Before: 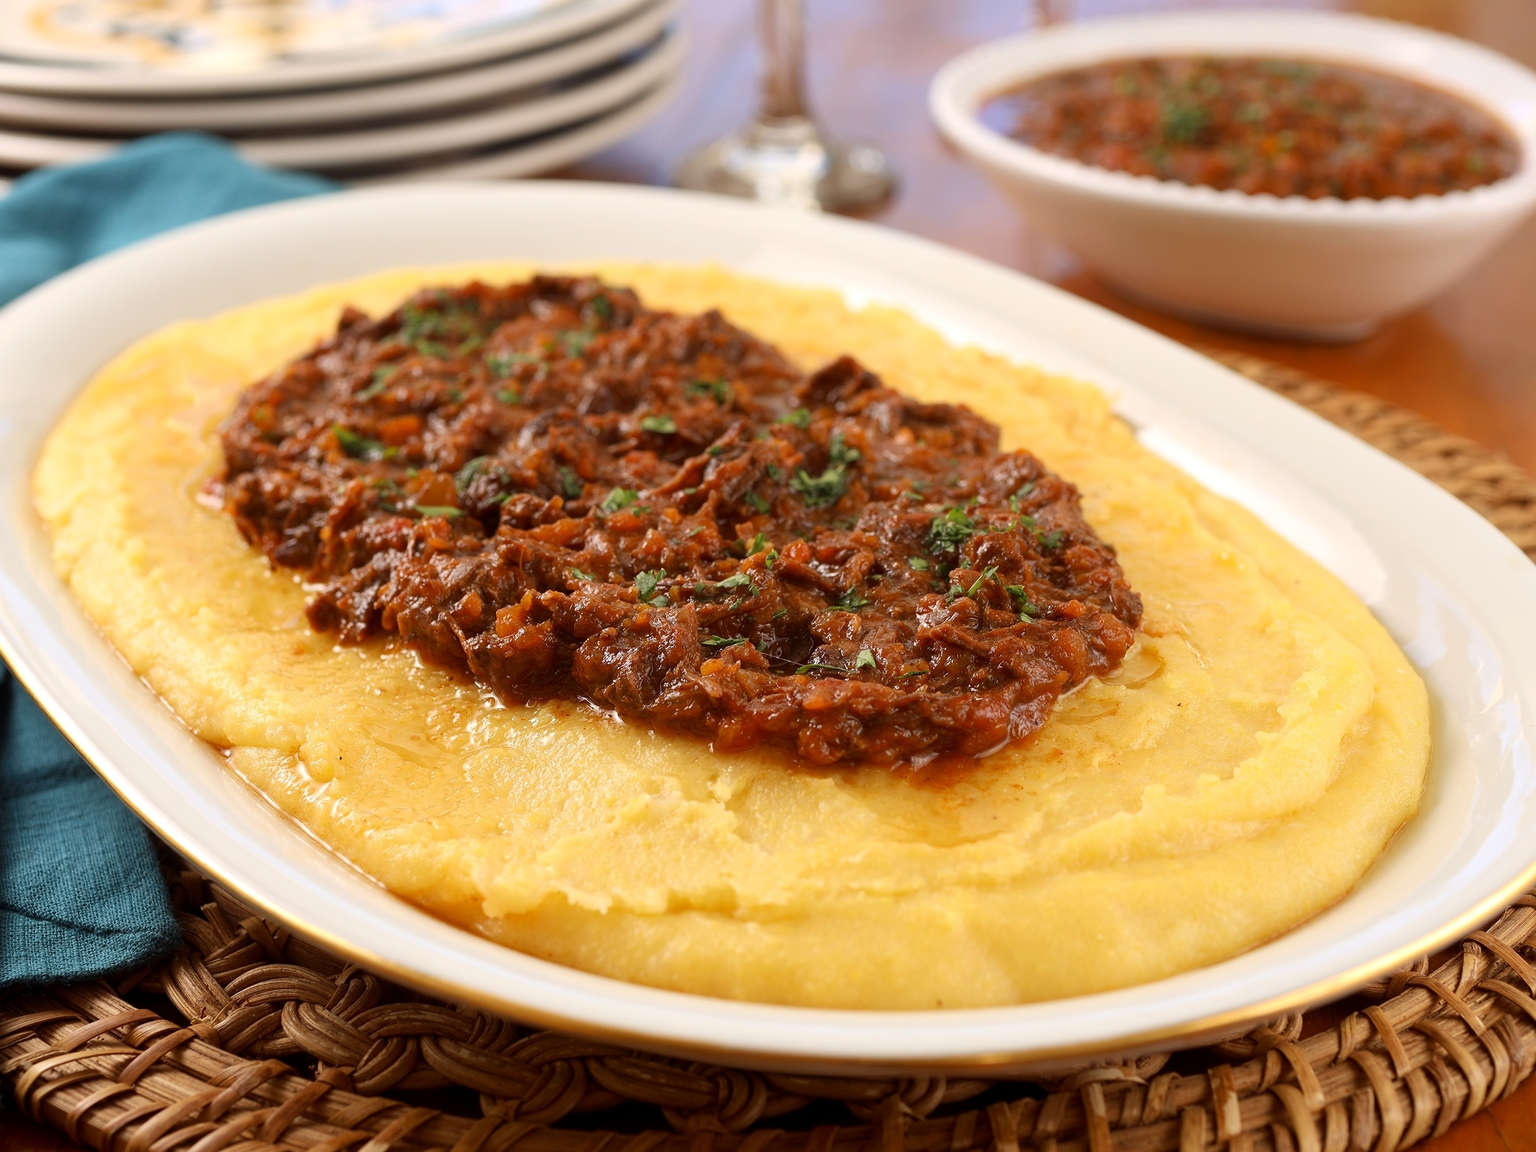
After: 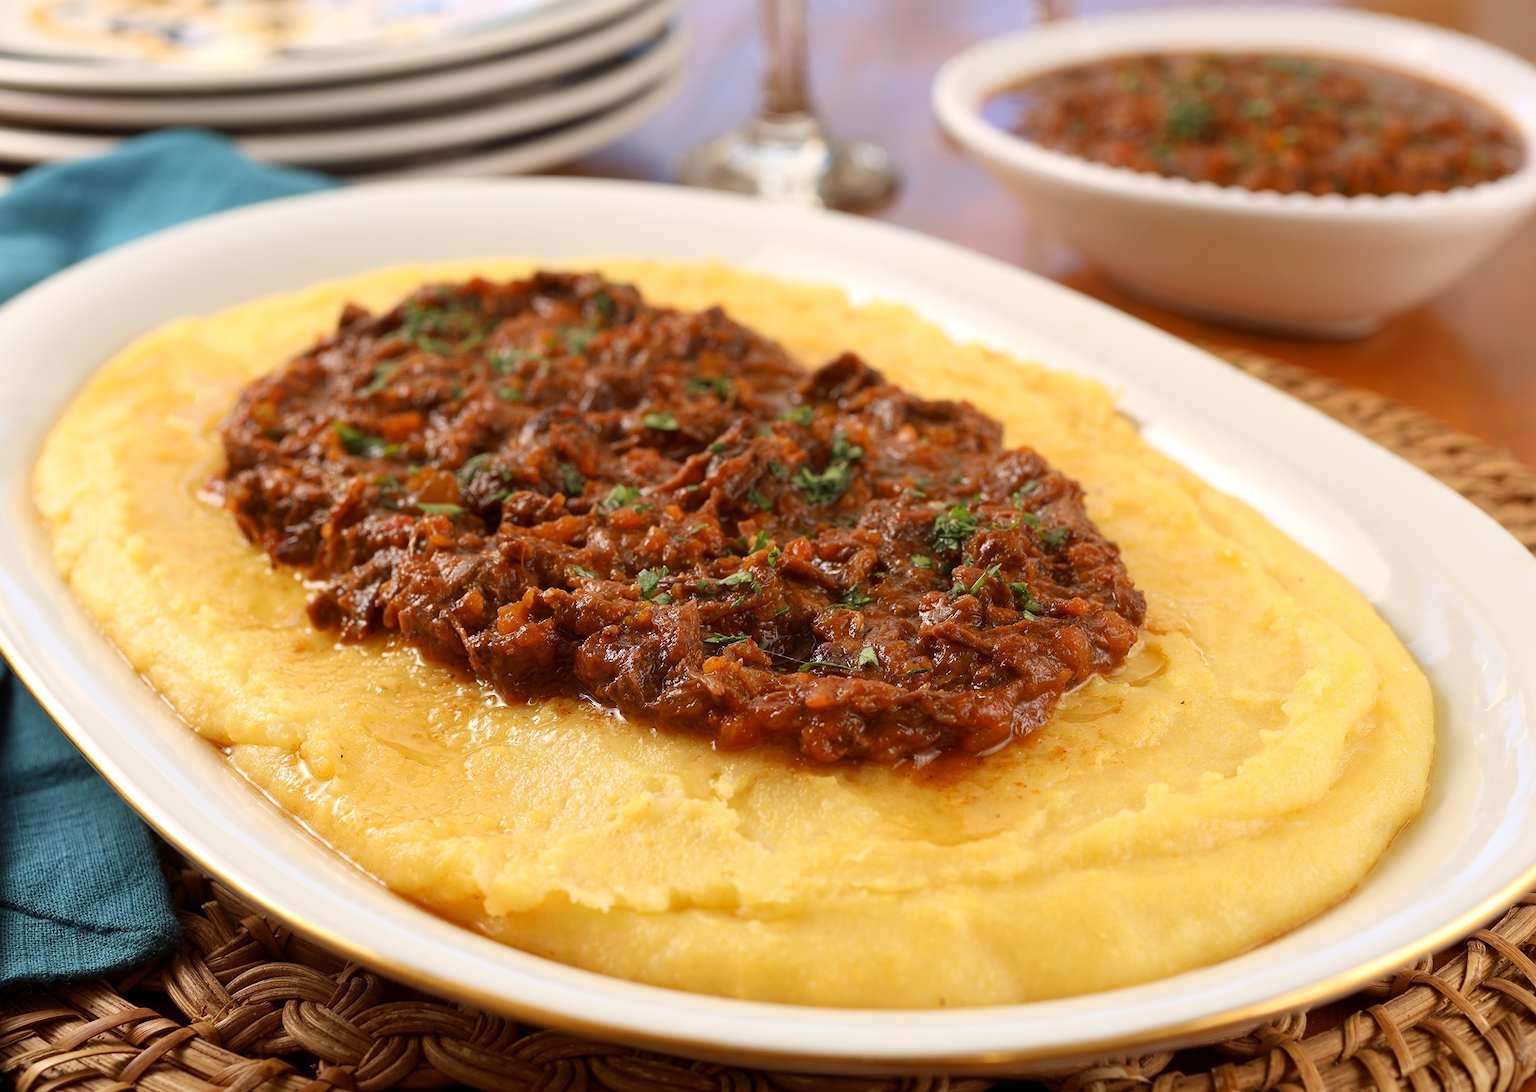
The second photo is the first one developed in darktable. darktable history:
crop: top 0.388%, right 0.261%, bottom 4.992%
